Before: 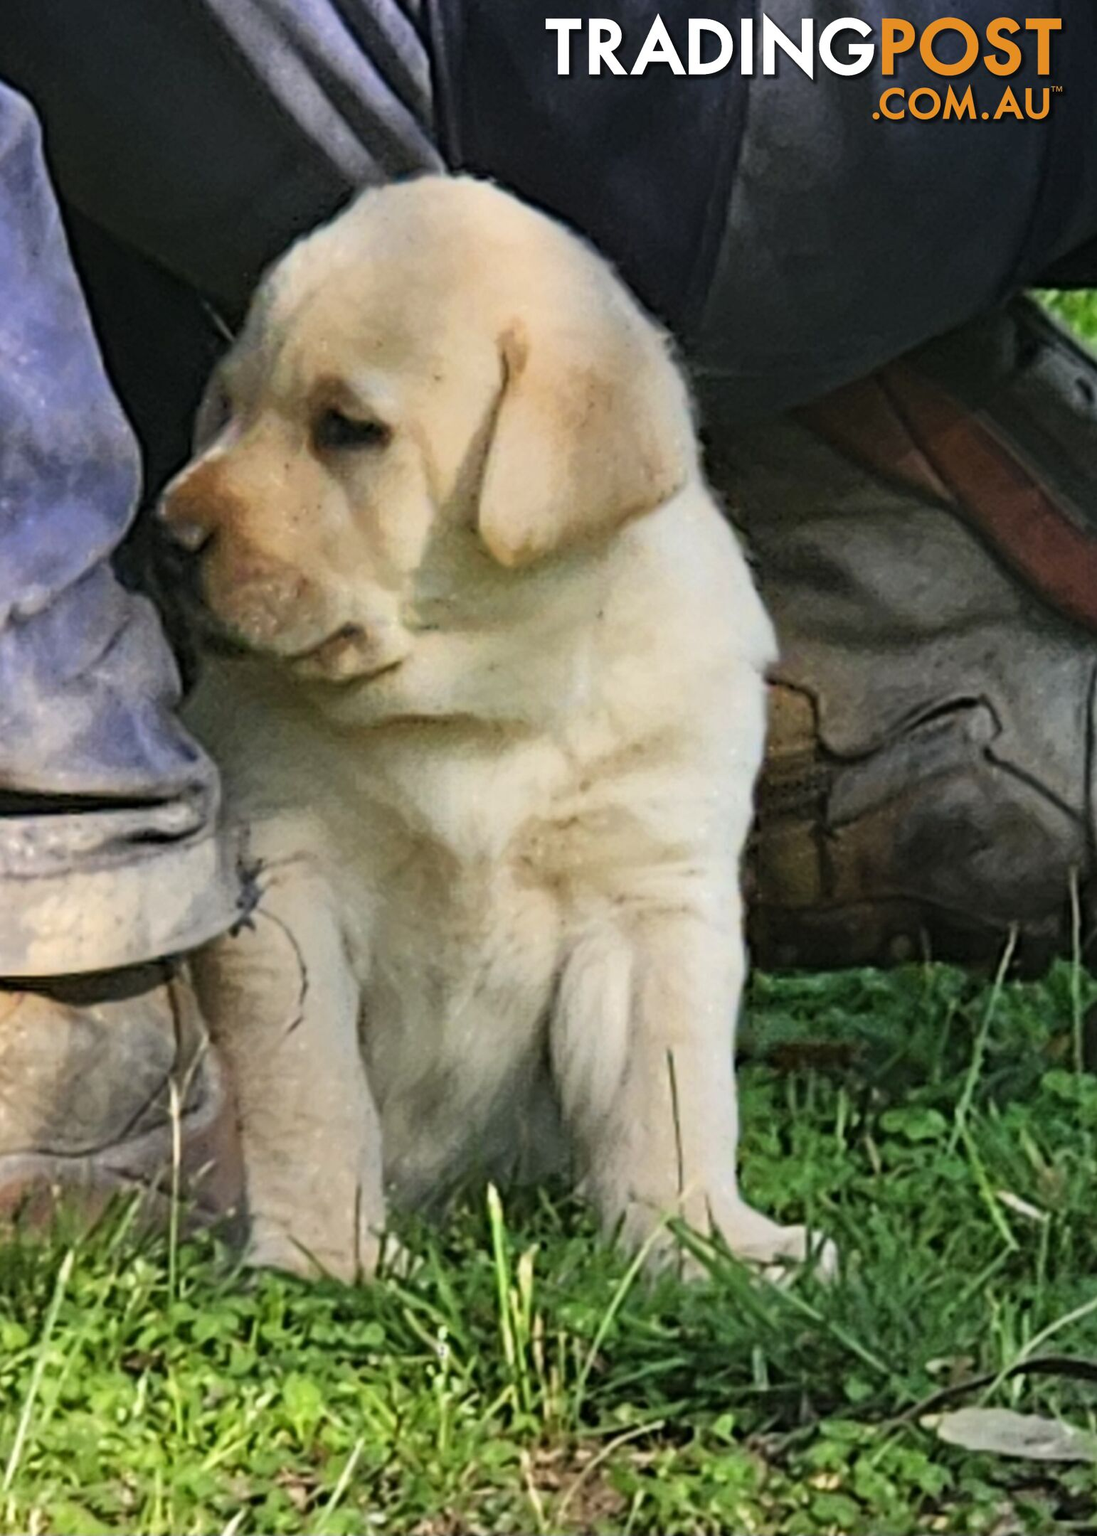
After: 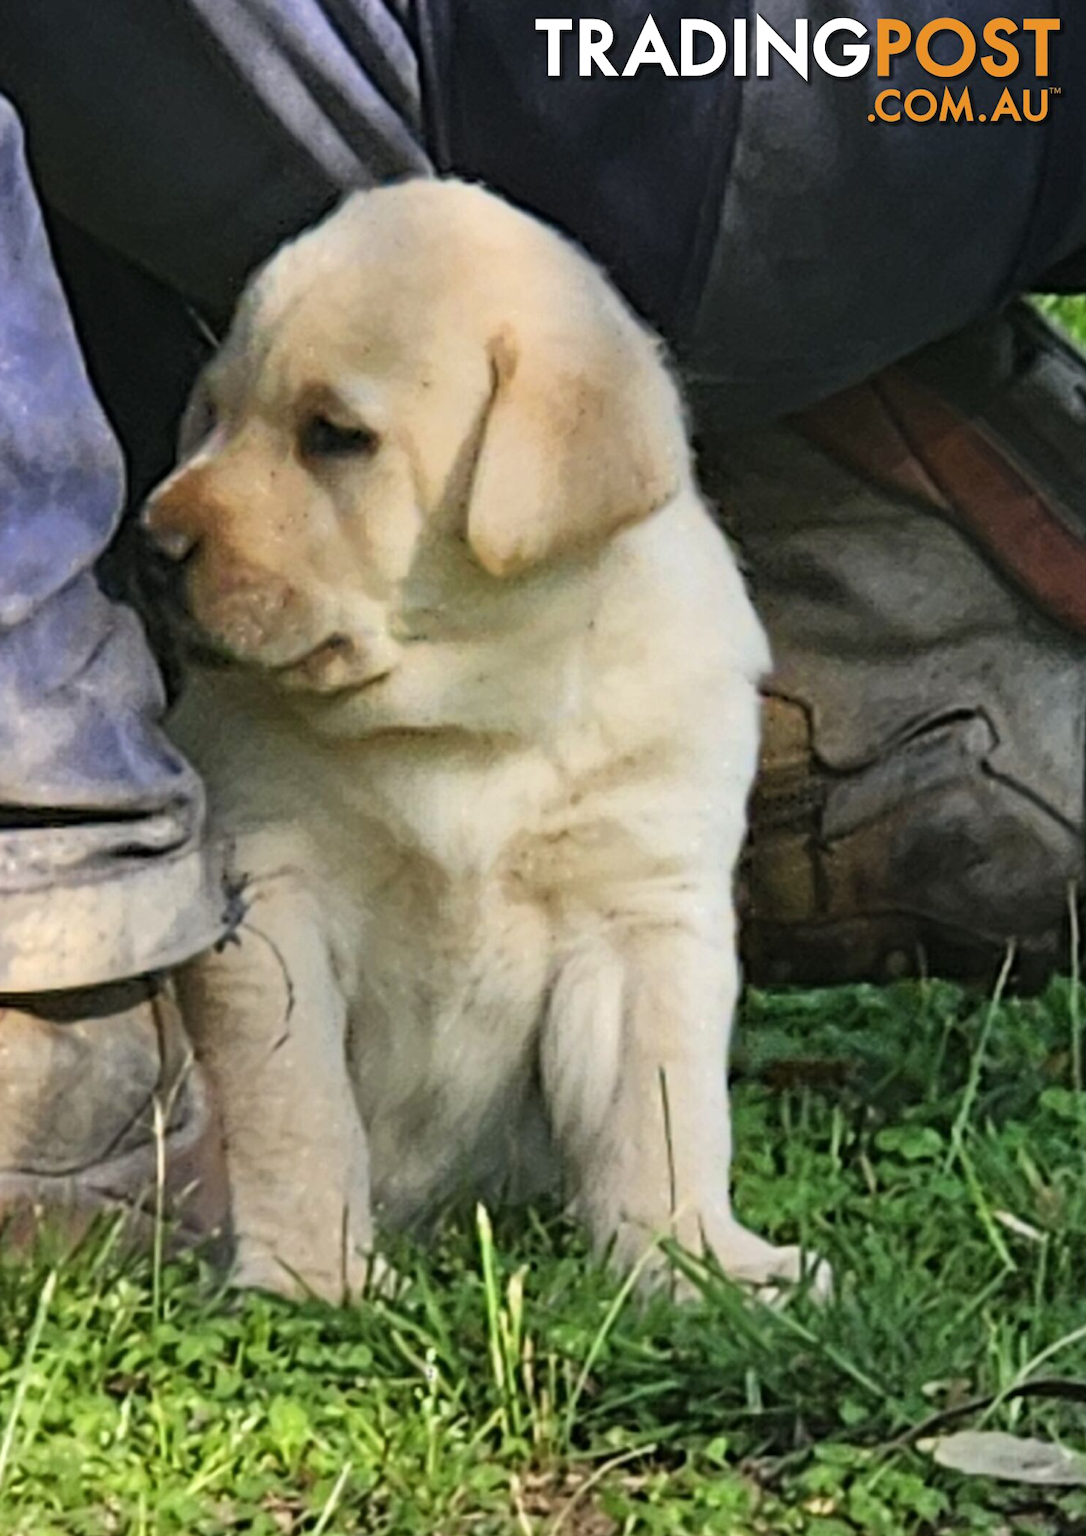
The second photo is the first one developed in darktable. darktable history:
crop and rotate: left 1.772%, right 0.74%, bottom 1.577%
shadows and highlights: shadows 12.87, white point adjustment 1.34, highlights -0.279, soften with gaussian
